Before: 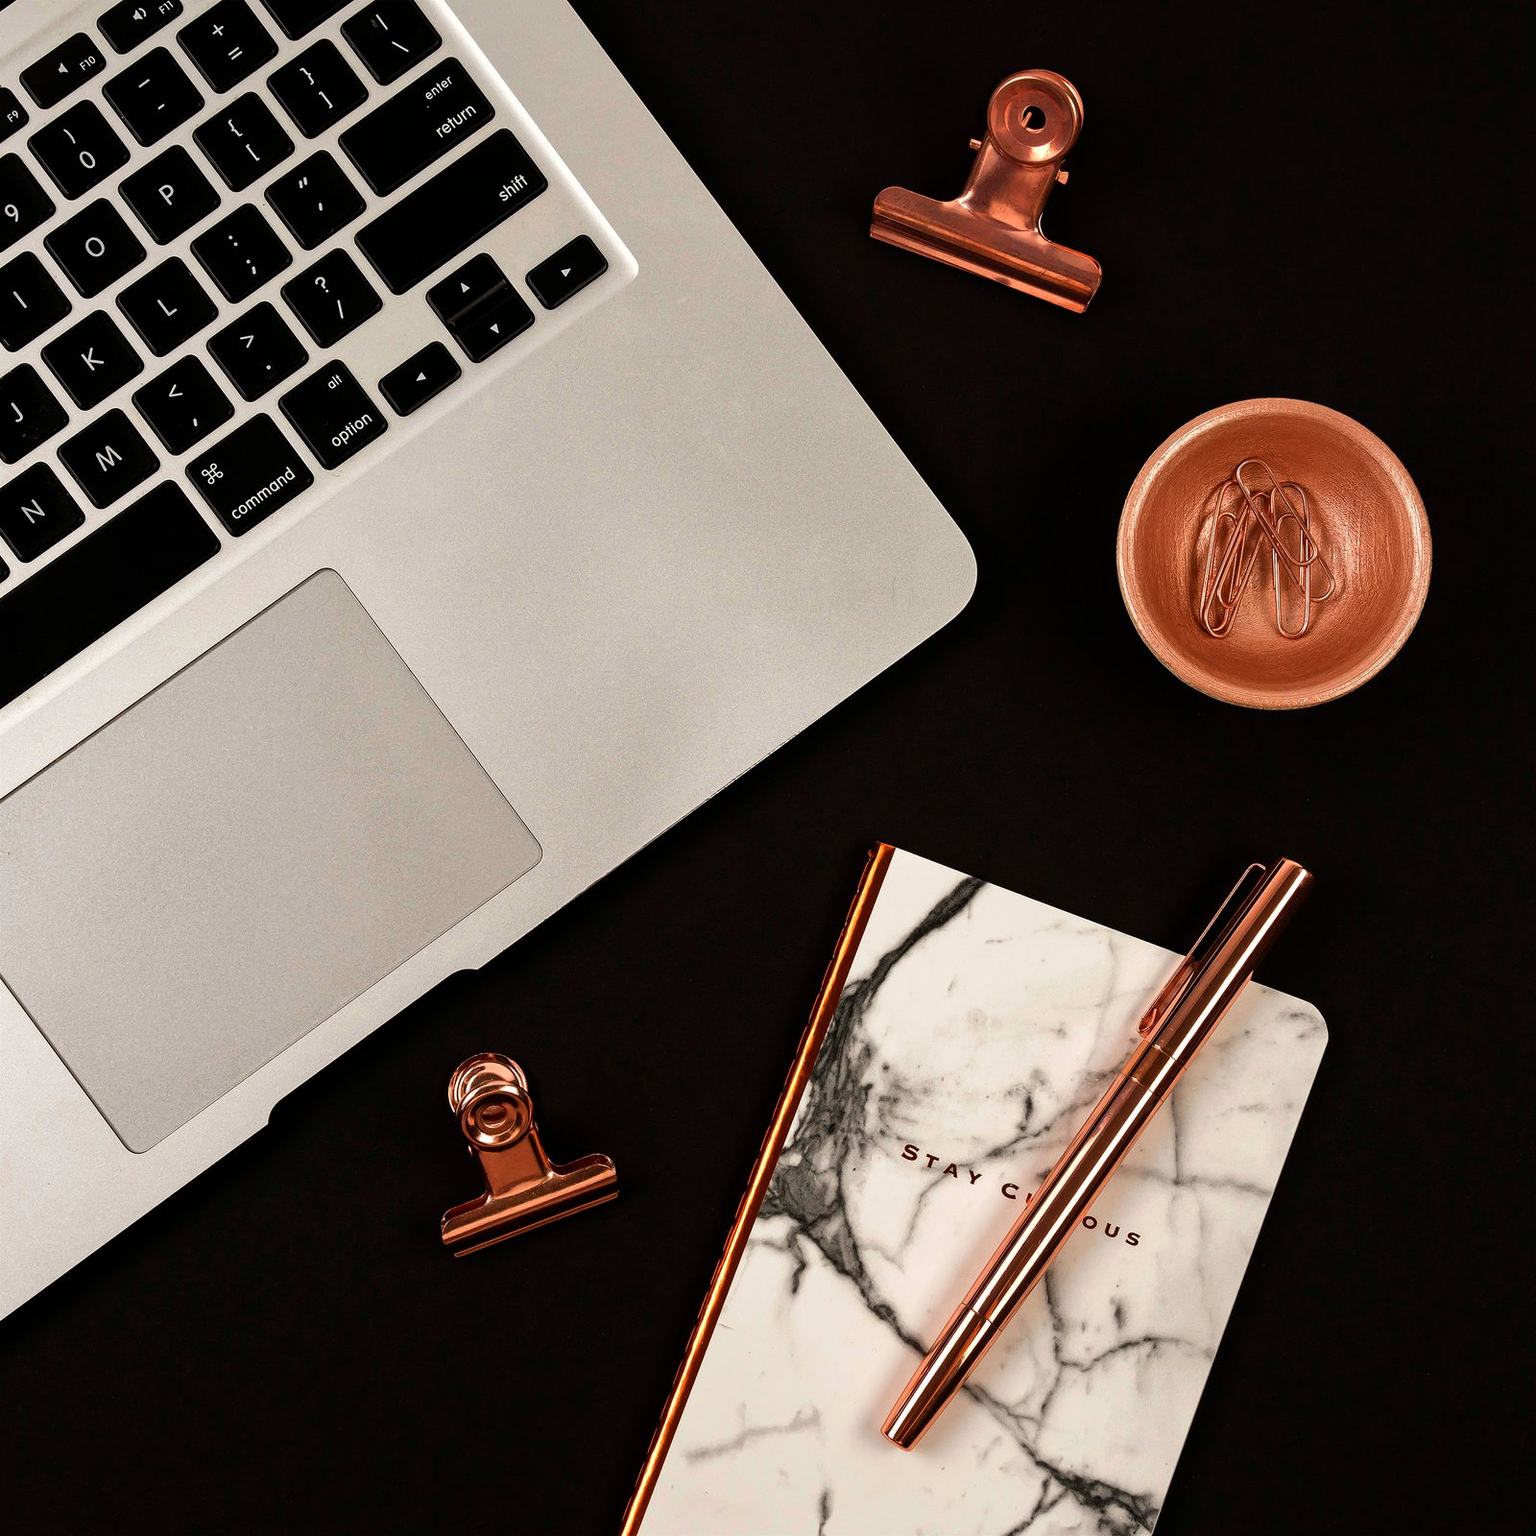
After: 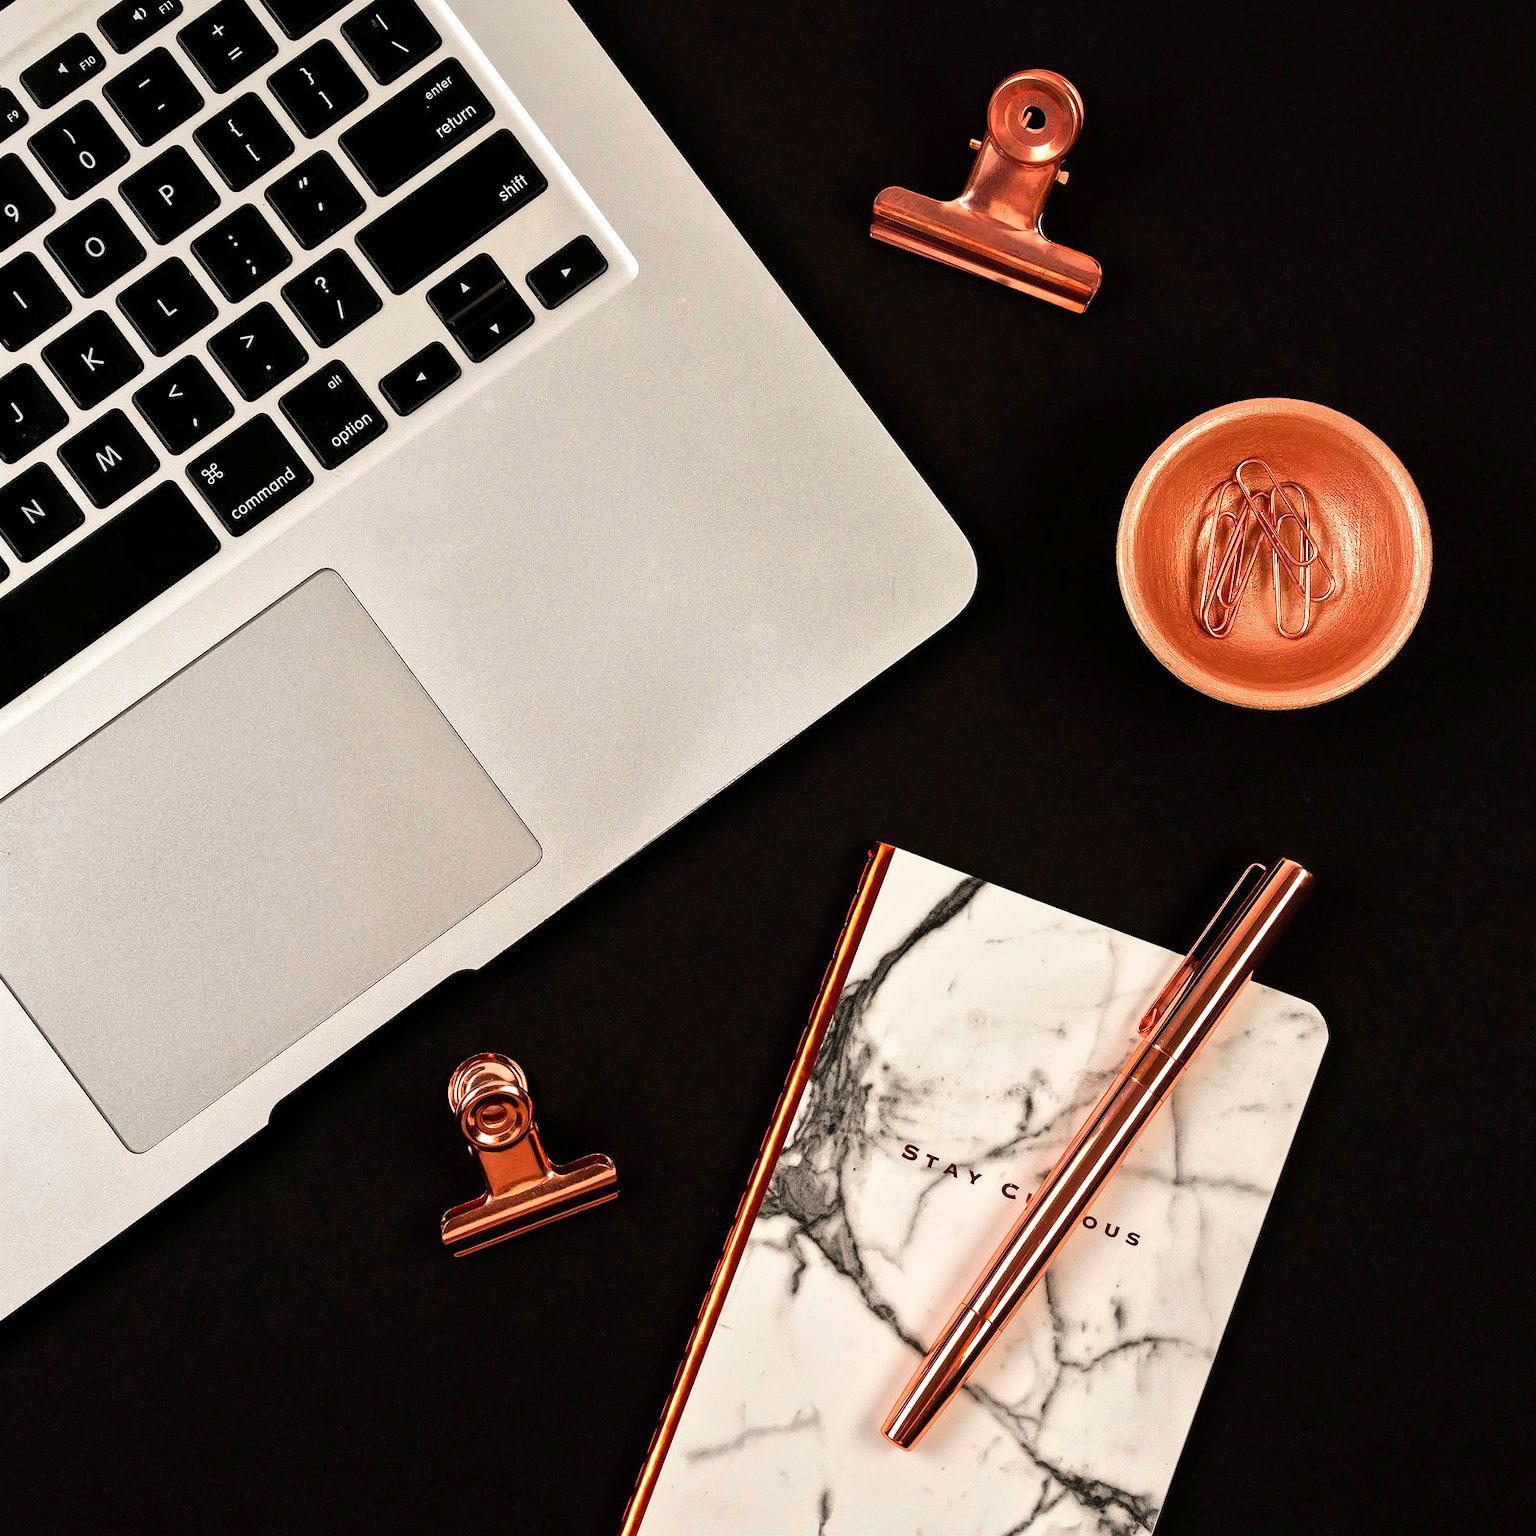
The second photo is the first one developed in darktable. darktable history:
tone equalizer: -8 EV -0.002 EV, -7 EV 0.005 EV, -6 EV -0.008 EV, -5 EV 0.007 EV, -4 EV -0.042 EV, -3 EV -0.233 EV, -2 EV -0.662 EV, -1 EV -0.983 EV, +0 EV -0.969 EV, smoothing diameter 2%, edges refinement/feathering 20, mask exposure compensation -1.57 EV, filter diffusion 5
levels: levels [0, 0.374, 0.749]
